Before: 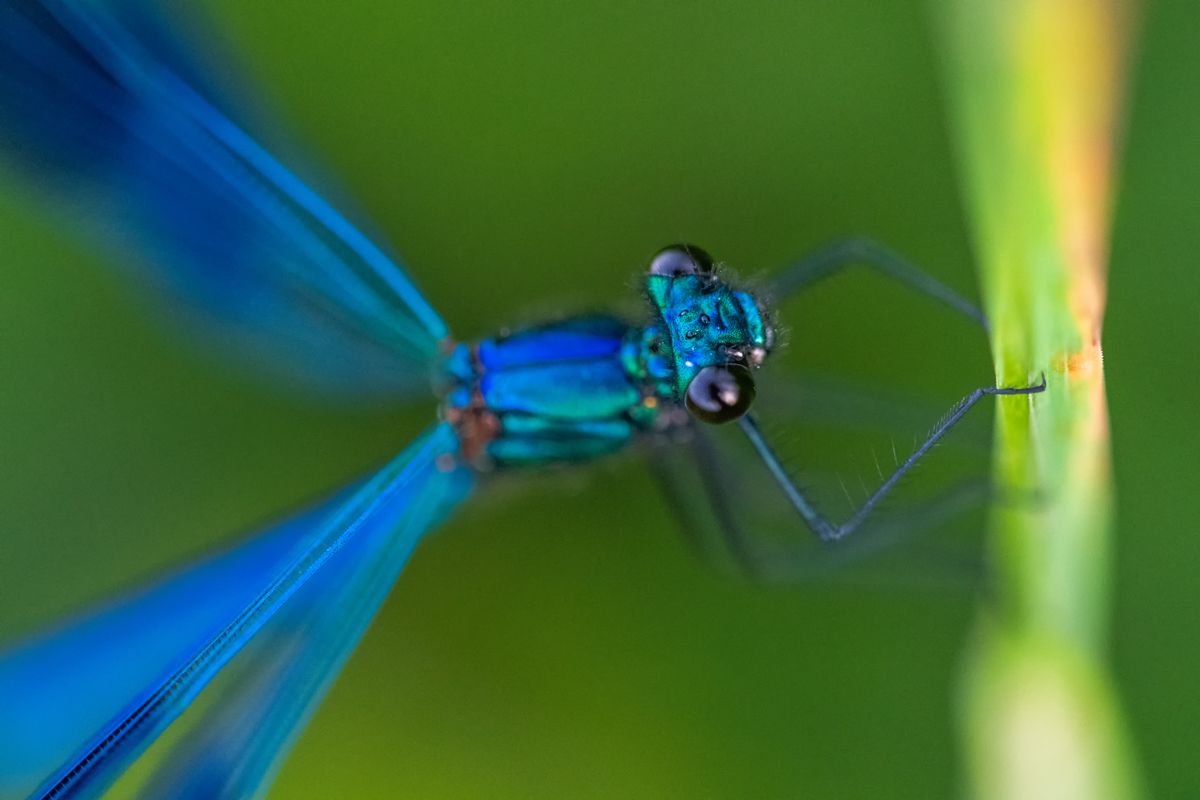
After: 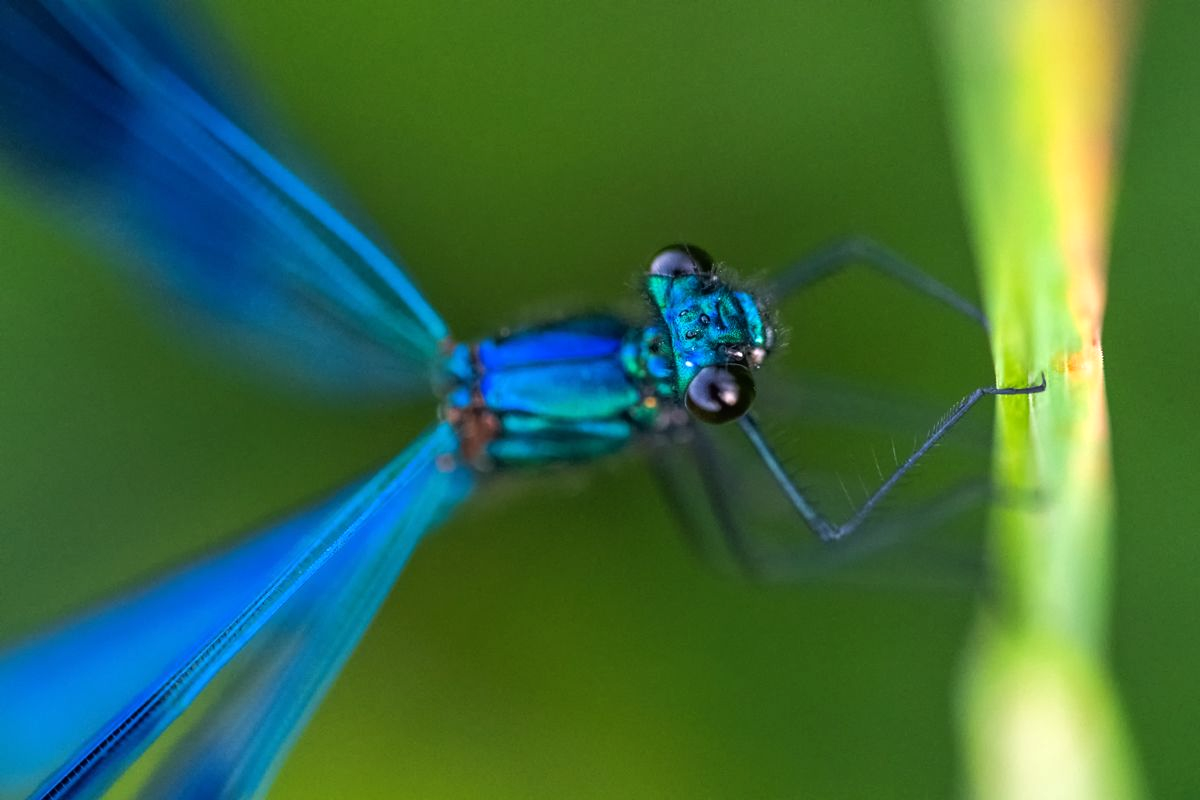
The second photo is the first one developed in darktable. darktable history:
tone equalizer: -8 EV -0.437 EV, -7 EV -0.359 EV, -6 EV -0.303 EV, -5 EV -0.19 EV, -3 EV 0.226 EV, -2 EV 0.31 EV, -1 EV 0.385 EV, +0 EV 0.415 EV, edges refinement/feathering 500, mask exposure compensation -1.57 EV, preserve details no
